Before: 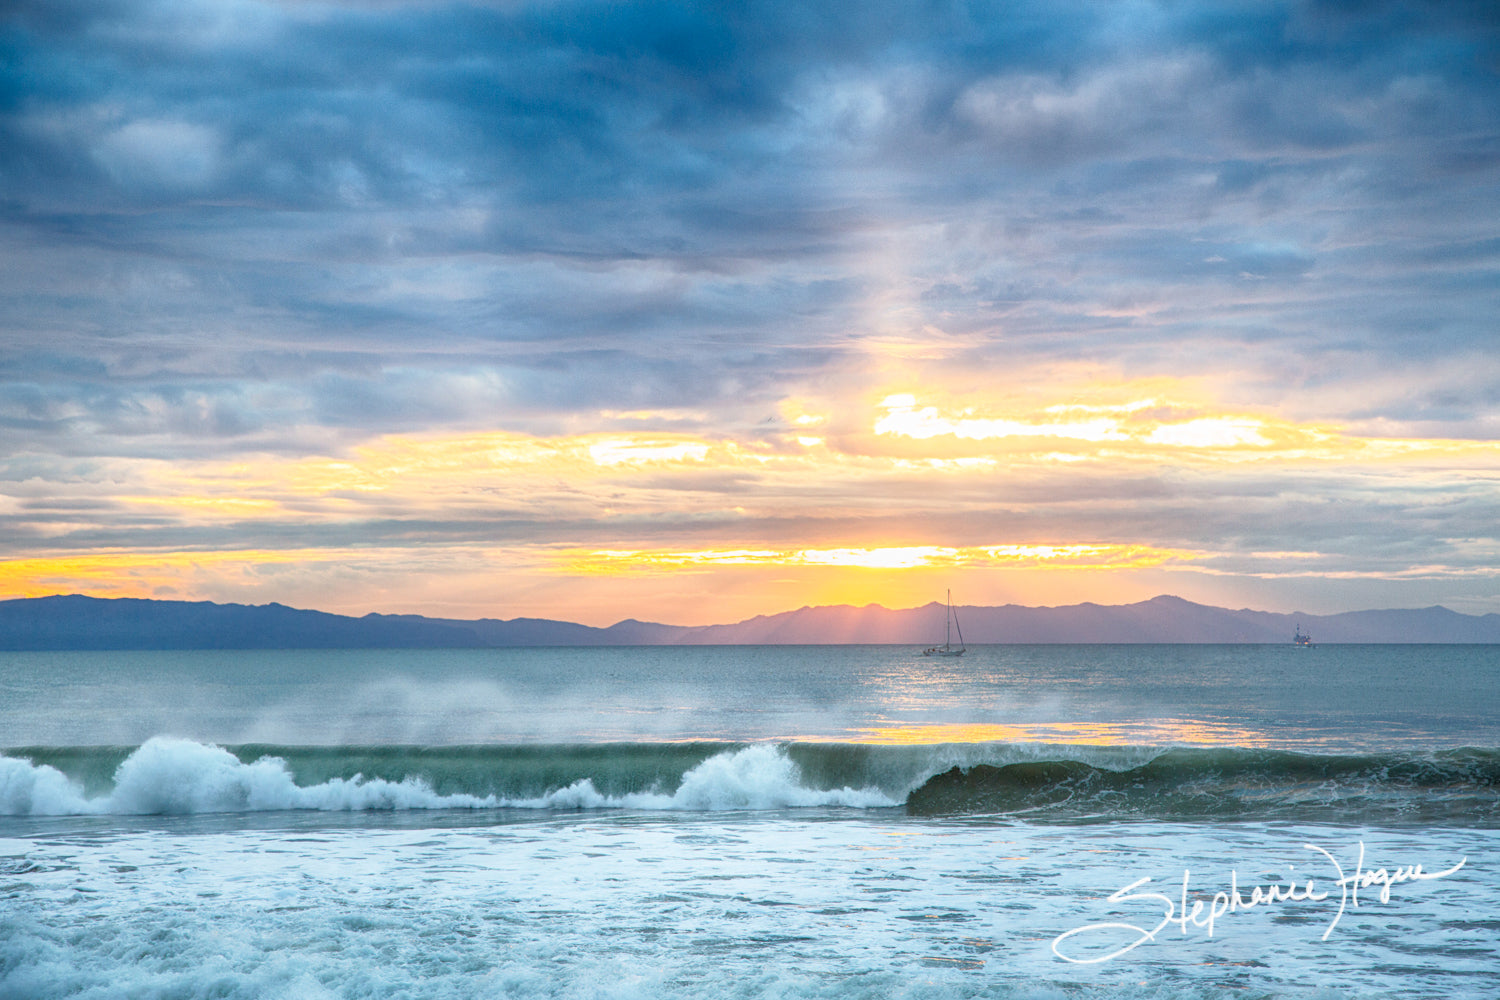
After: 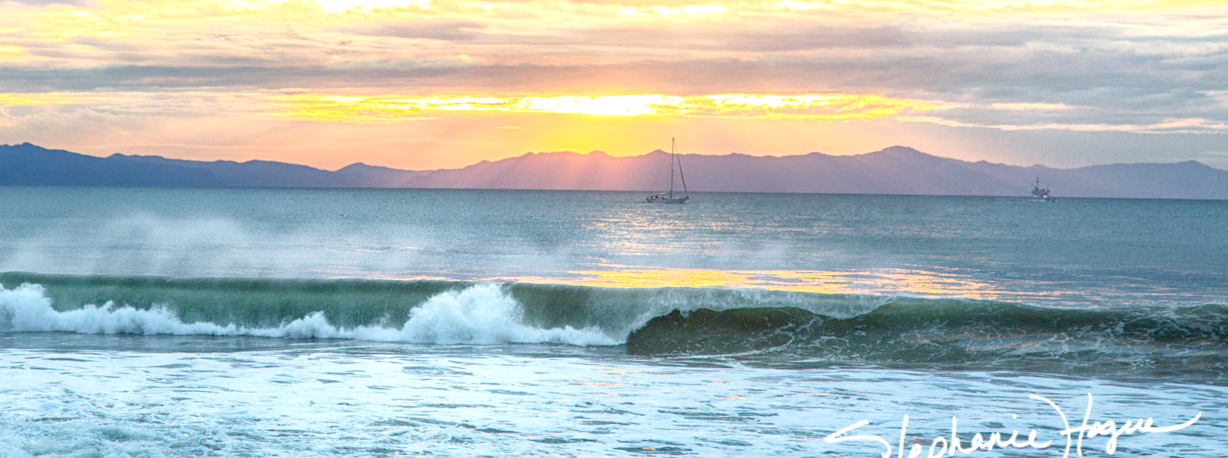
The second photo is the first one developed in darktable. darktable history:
local contrast: detail 110%
rotate and perspective: rotation 0.062°, lens shift (vertical) 0.115, lens shift (horizontal) -0.133, crop left 0.047, crop right 0.94, crop top 0.061, crop bottom 0.94
crop and rotate: left 13.306%, top 48.129%, bottom 2.928%
exposure: exposure 0.2 EV, compensate highlight preservation false
